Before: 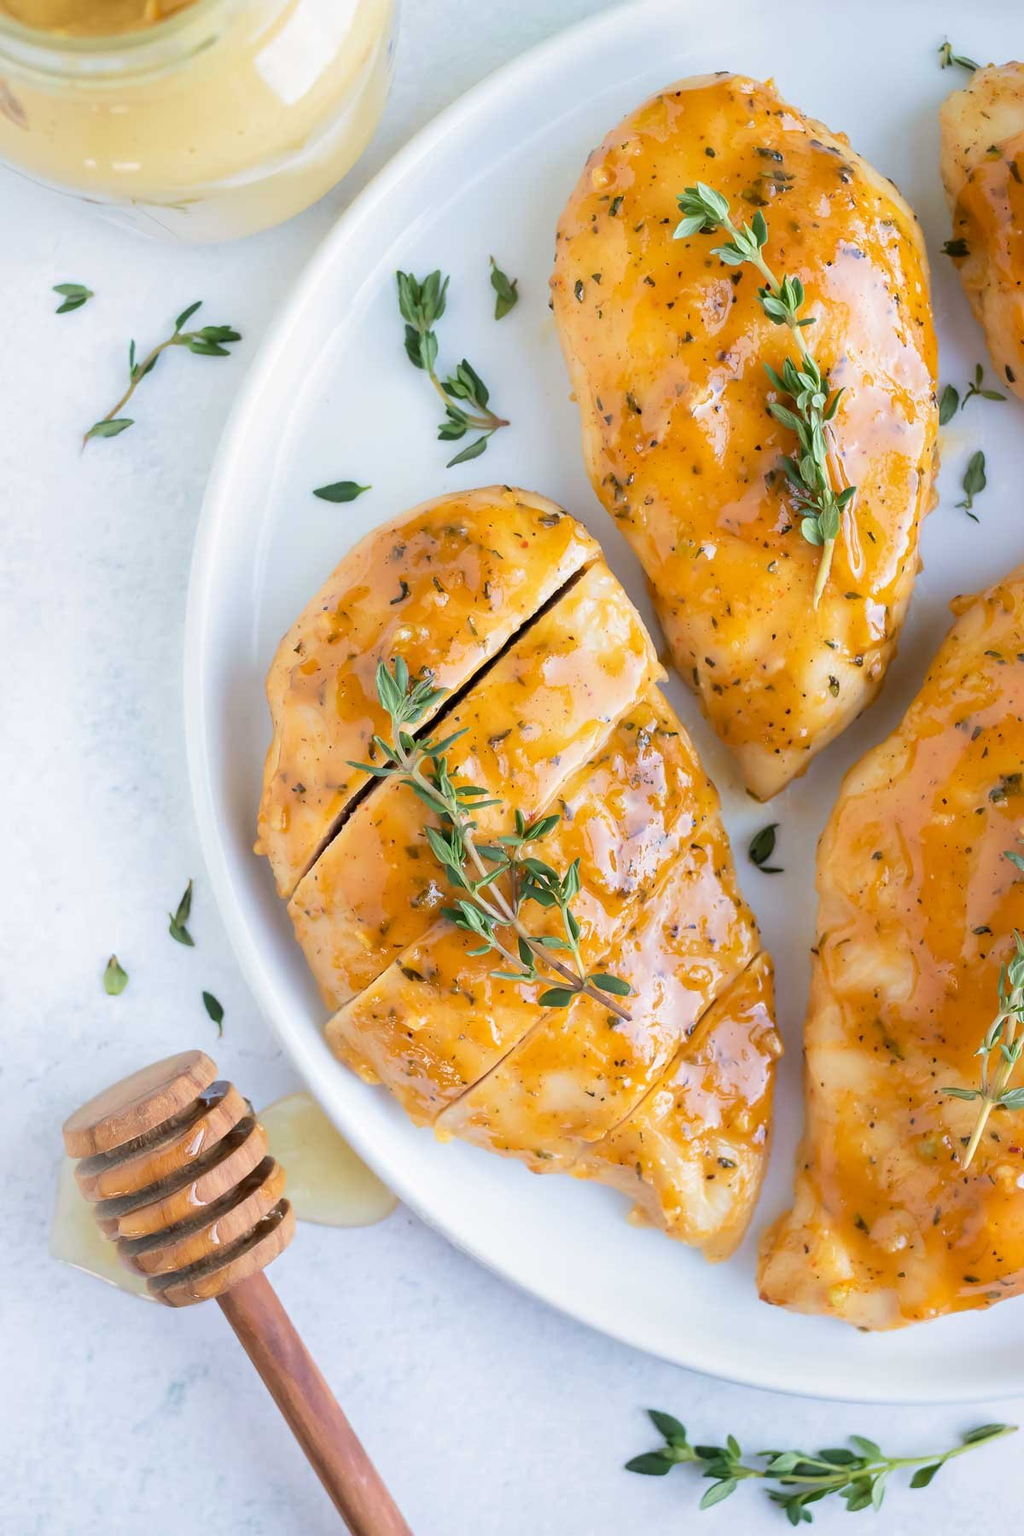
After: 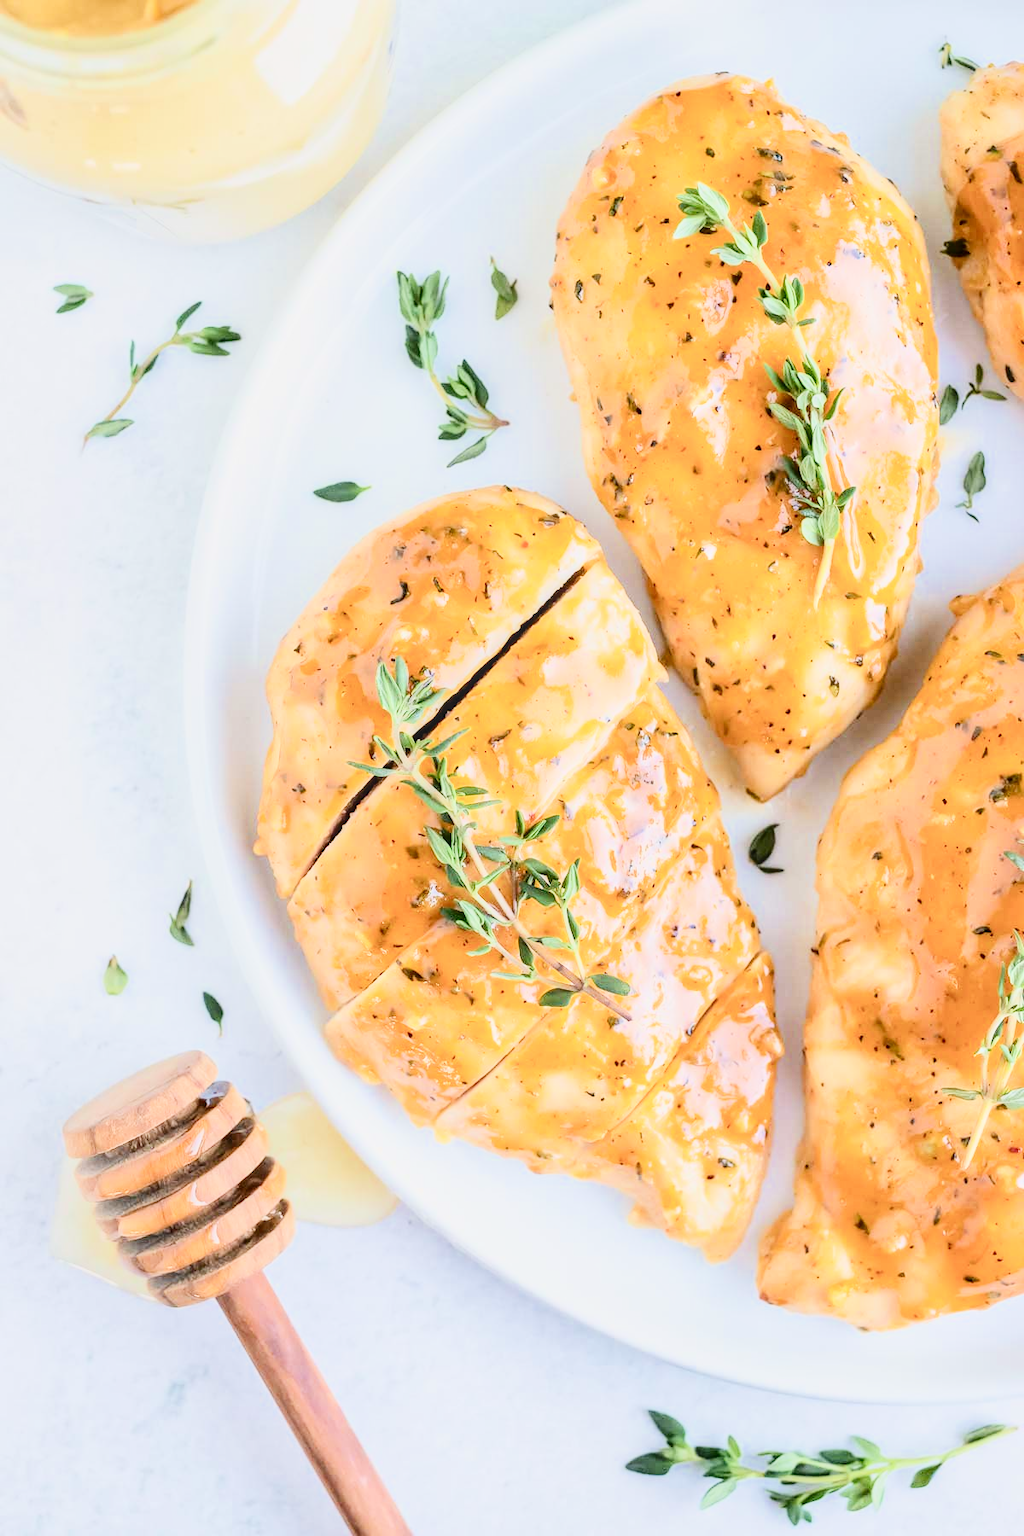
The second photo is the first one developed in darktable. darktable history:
local contrast: detail 130%
filmic rgb: black relative exposure -7.65 EV, white relative exposure 4.56 EV, hardness 3.61
tone equalizer: -7 EV 0.14 EV, -6 EV 0.563 EV, -5 EV 1.15 EV, -4 EV 1.3 EV, -3 EV 1.15 EV, -2 EV 0.6 EV, -1 EV 0.164 EV, edges refinement/feathering 500, mask exposure compensation -1.57 EV, preserve details guided filter
tone curve: curves: ch0 [(0, 0) (0.003, 0.06) (0.011, 0.059) (0.025, 0.065) (0.044, 0.076) (0.069, 0.088) (0.1, 0.102) (0.136, 0.116) (0.177, 0.137) (0.224, 0.169) (0.277, 0.214) (0.335, 0.271) (0.399, 0.356) (0.468, 0.459) (0.543, 0.579) (0.623, 0.705) (0.709, 0.823) (0.801, 0.918) (0.898, 0.963) (1, 1)], color space Lab, independent channels, preserve colors none
